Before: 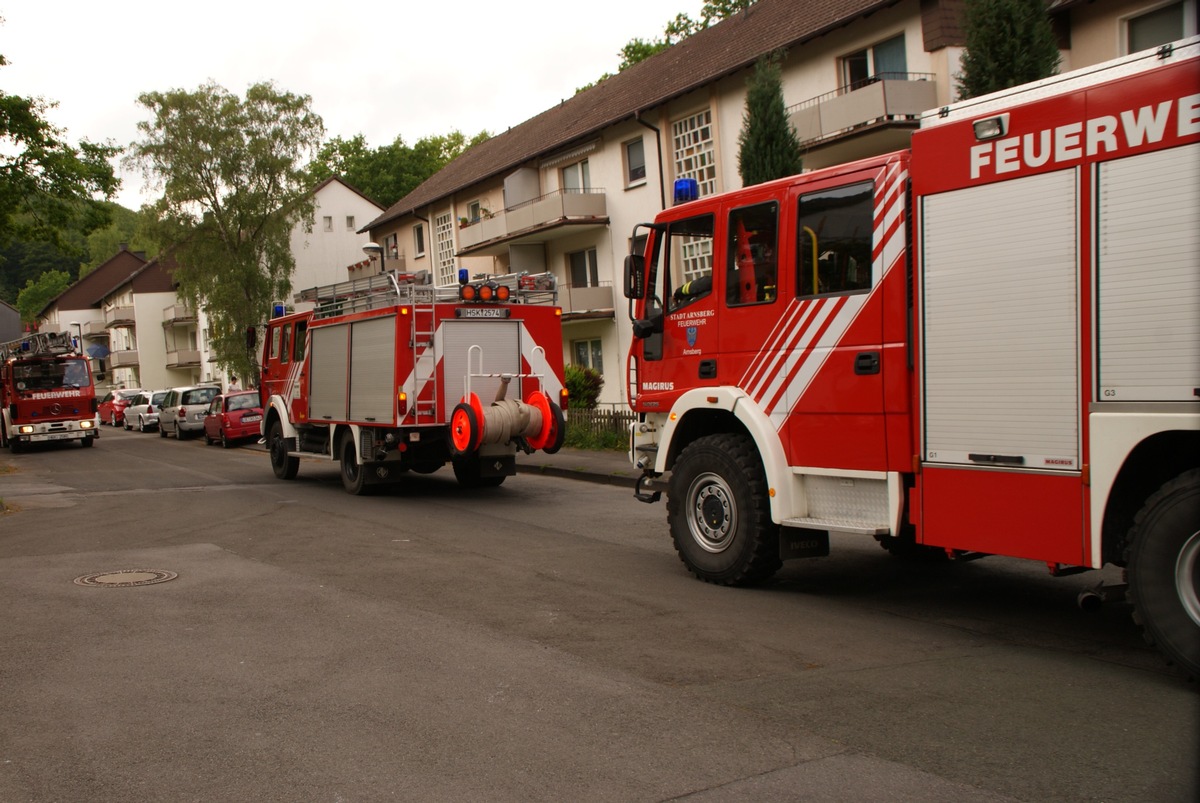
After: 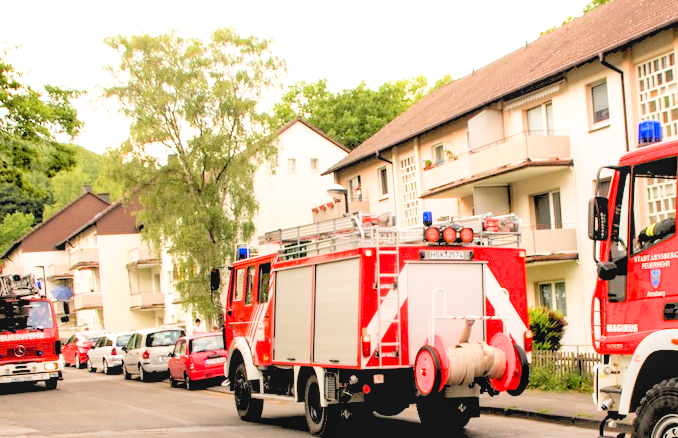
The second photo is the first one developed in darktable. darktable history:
levels: levels [0.072, 0.414, 0.976]
exposure: black level correction 0.001, exposure 1.642 EV, compensate highlight preservation false
filmic rgb: black relative exposure -5.08 EV, white relative exposure 4 EV, hardness 2.88, contrast 1.2
color zones: curves: ch2 [(0, 0.5) (0.143, 0.5) (0.286, 0.489) (0.415, 0.421) (0.571, 0.5) (0.714, 0.5) (0.857, 0.5) (1, 0.5)]
tone equalizer: -8 EV -0.449 EV, -7 EV -0.427 EV, -6 EV -0.297 EV, -5 EV -0.19 EV, -3 EV 0.233 EV, -2 EV 0.34 EV, -1 EV 0.365 EV, +0 EV 0.395 EV
crop and rotate: left 3.07%, top 7.456%, right 40.402%, bottom 37.952%
local contrast: detail 109%
